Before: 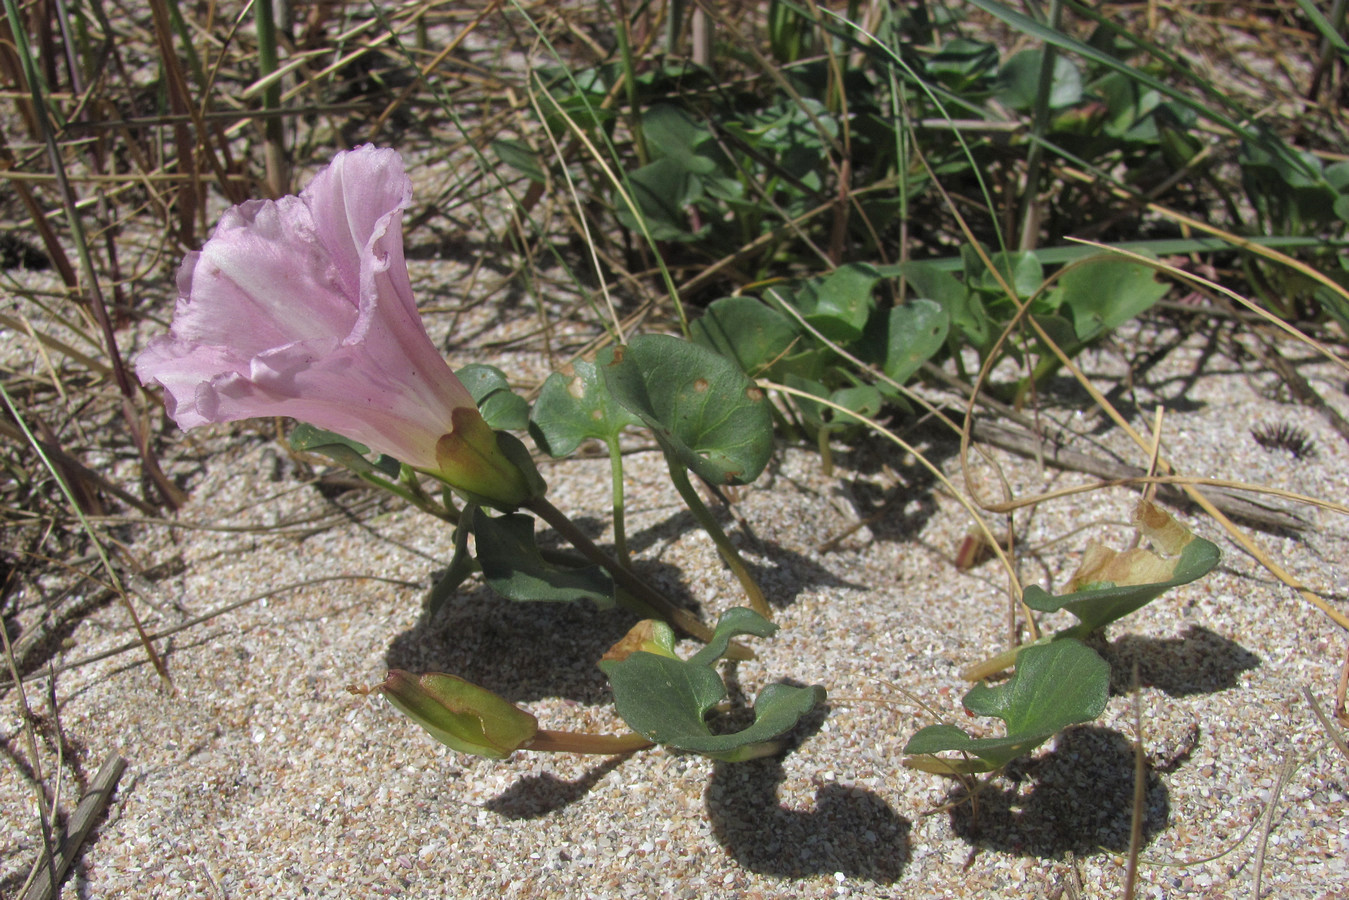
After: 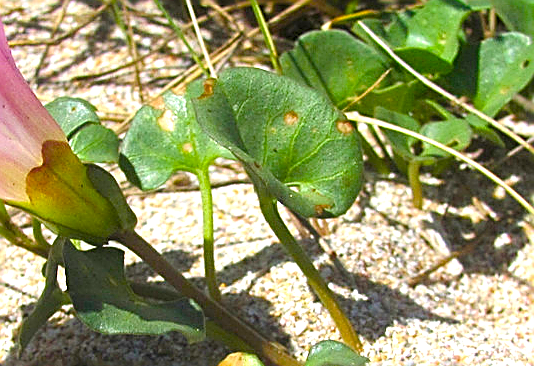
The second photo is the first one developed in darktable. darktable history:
exposure: black level correction 0.001, exposure 0.498 EV, compensate exposure bias true, compensate highlight preservation false
color balance rgb: linear chroma grading › global chroma 16.049%, perceptual saturation grading › global saturation 20%, perceptual saturation grading › highlights -14.058%, perceptual saturation grading › shadows 49.606%, perceptual brilliance grading › highlights 2.788%, global vibrance 30.254%
crop: left 30.433%, top 29.767%, right 29.964%, bottom 29.484%
sharpen: radius 1.718, amount 1.311
